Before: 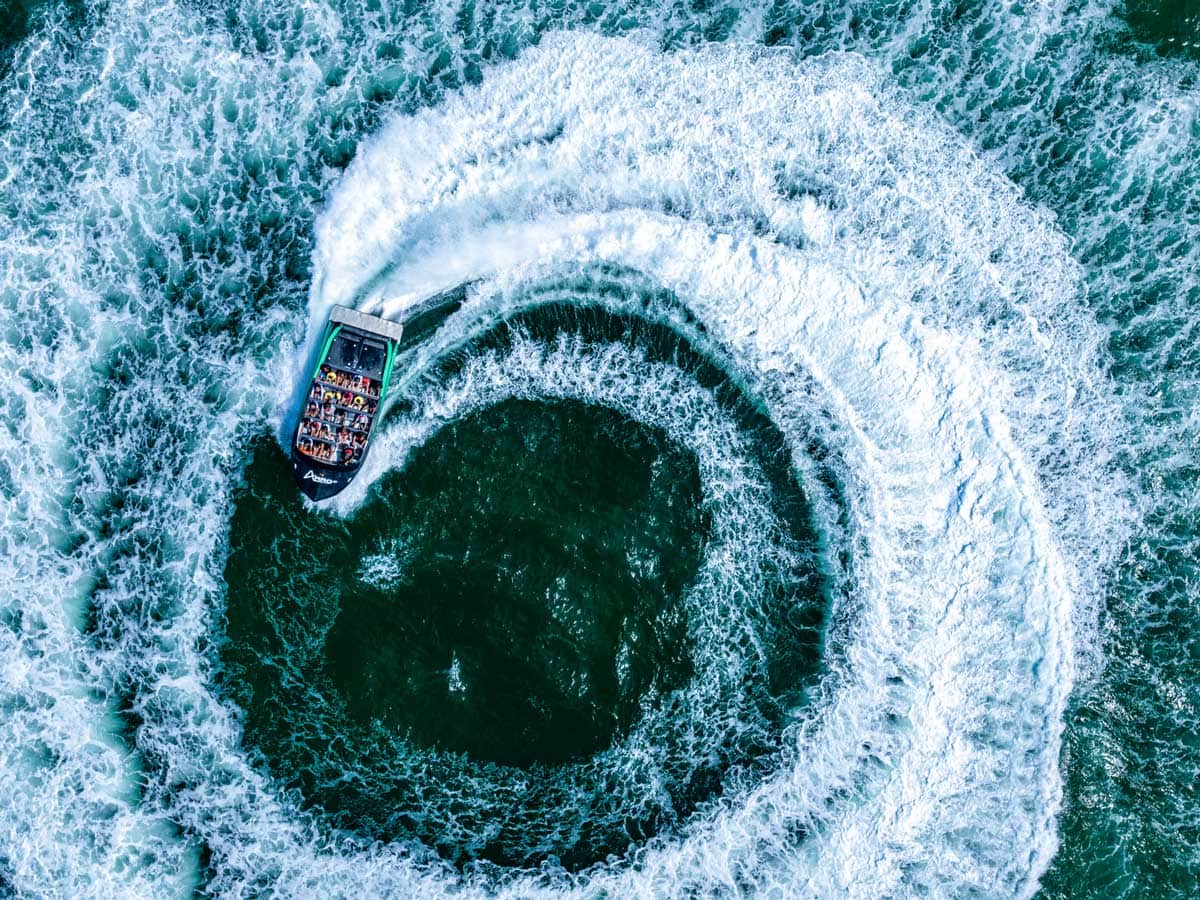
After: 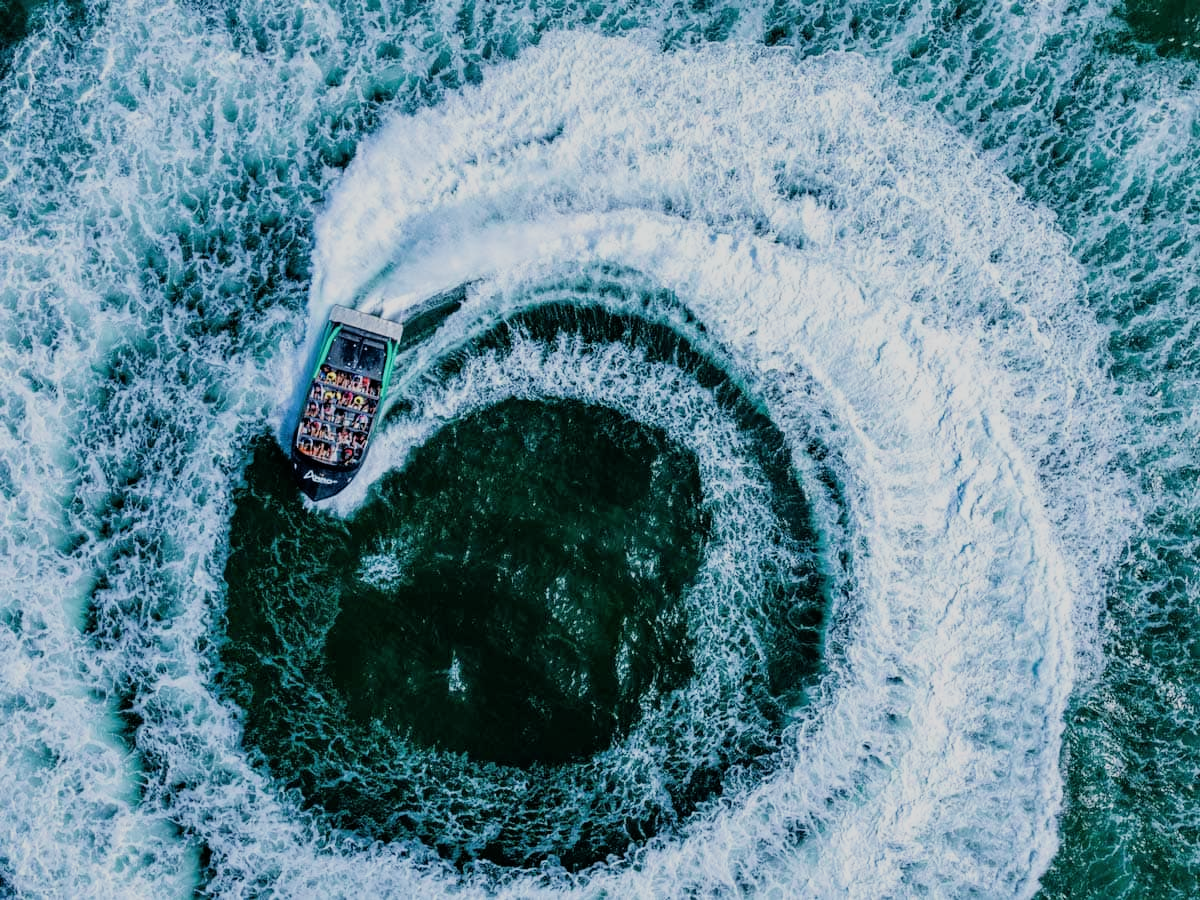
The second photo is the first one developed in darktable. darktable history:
filmic rgb: hardness 4.17
shadows and highlights: shadows 25, highlights -25
